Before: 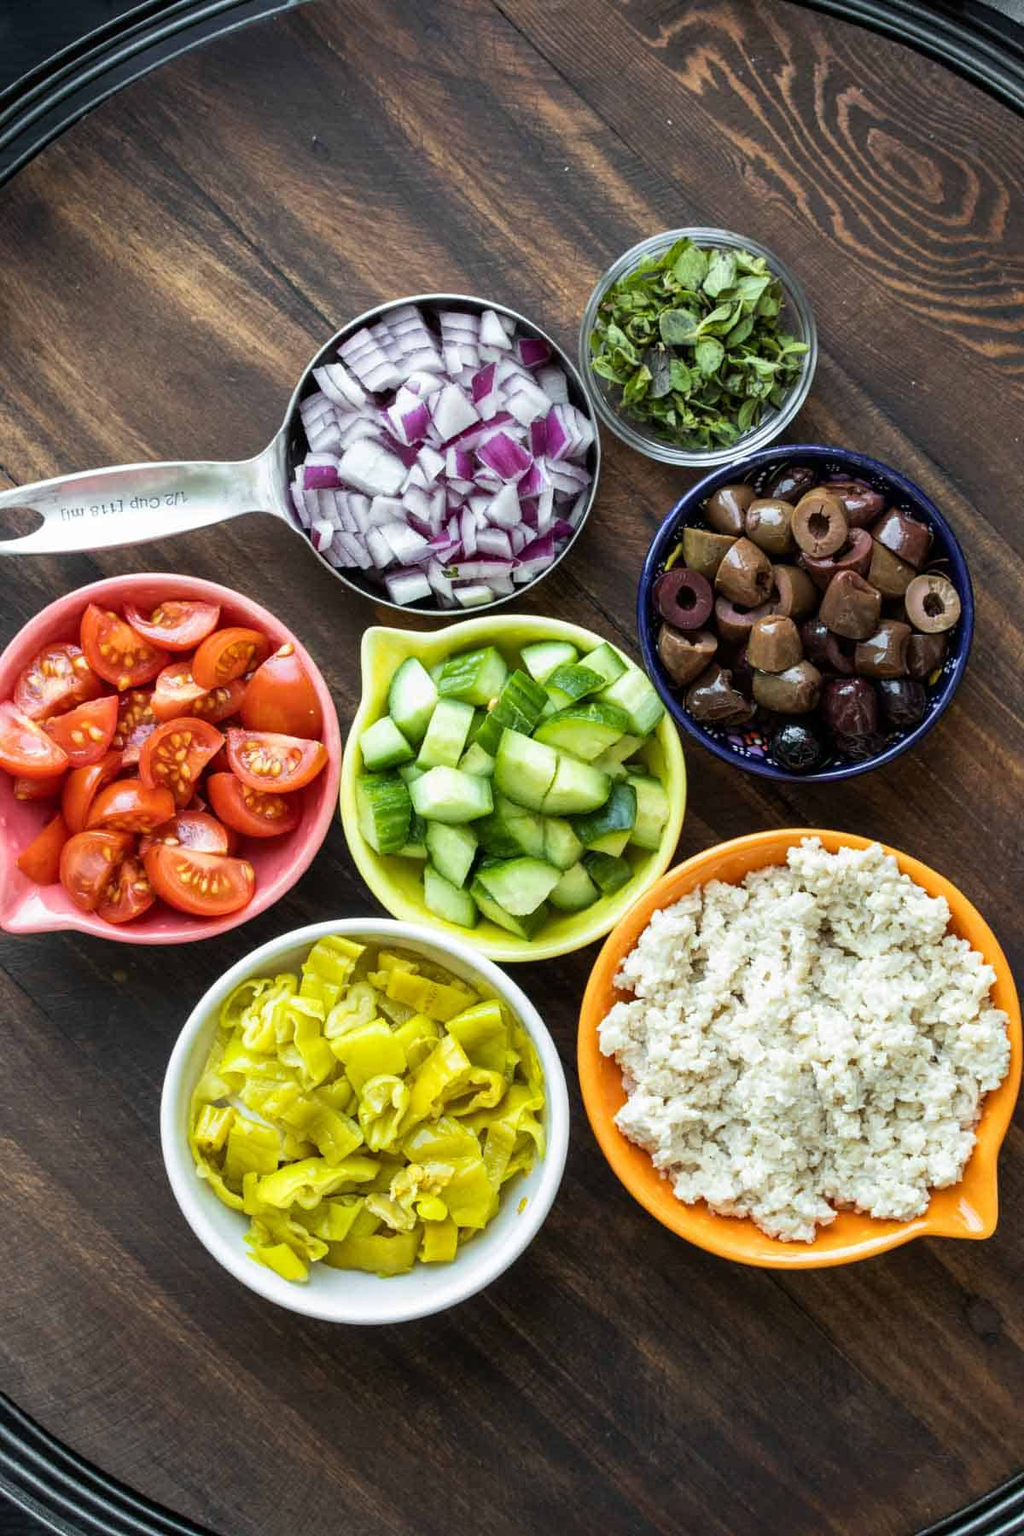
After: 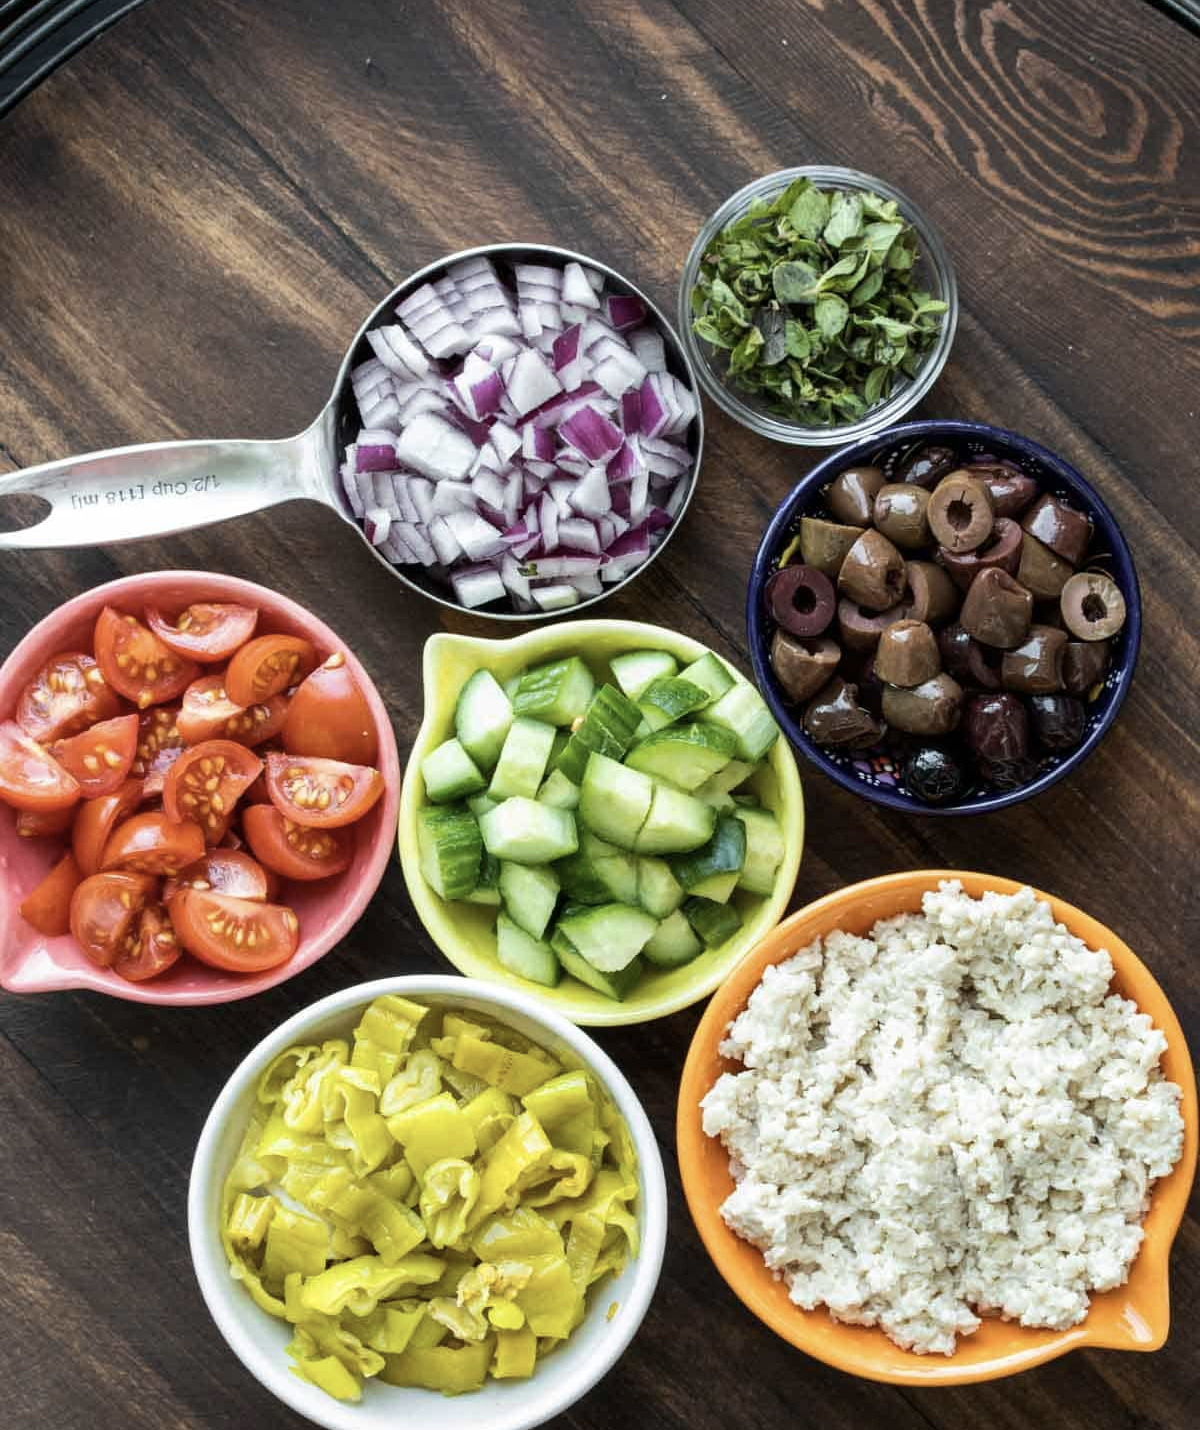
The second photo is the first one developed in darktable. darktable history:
tone equalizer: edges refinement/feathering 500, mask exposure compensation -1.57 EV, preserve details no
crop and rotate: top 5.663%, bottom 14.863%
contrast brightness saturation: contrast 0.058, brightness -0.014, saturation -0.221
